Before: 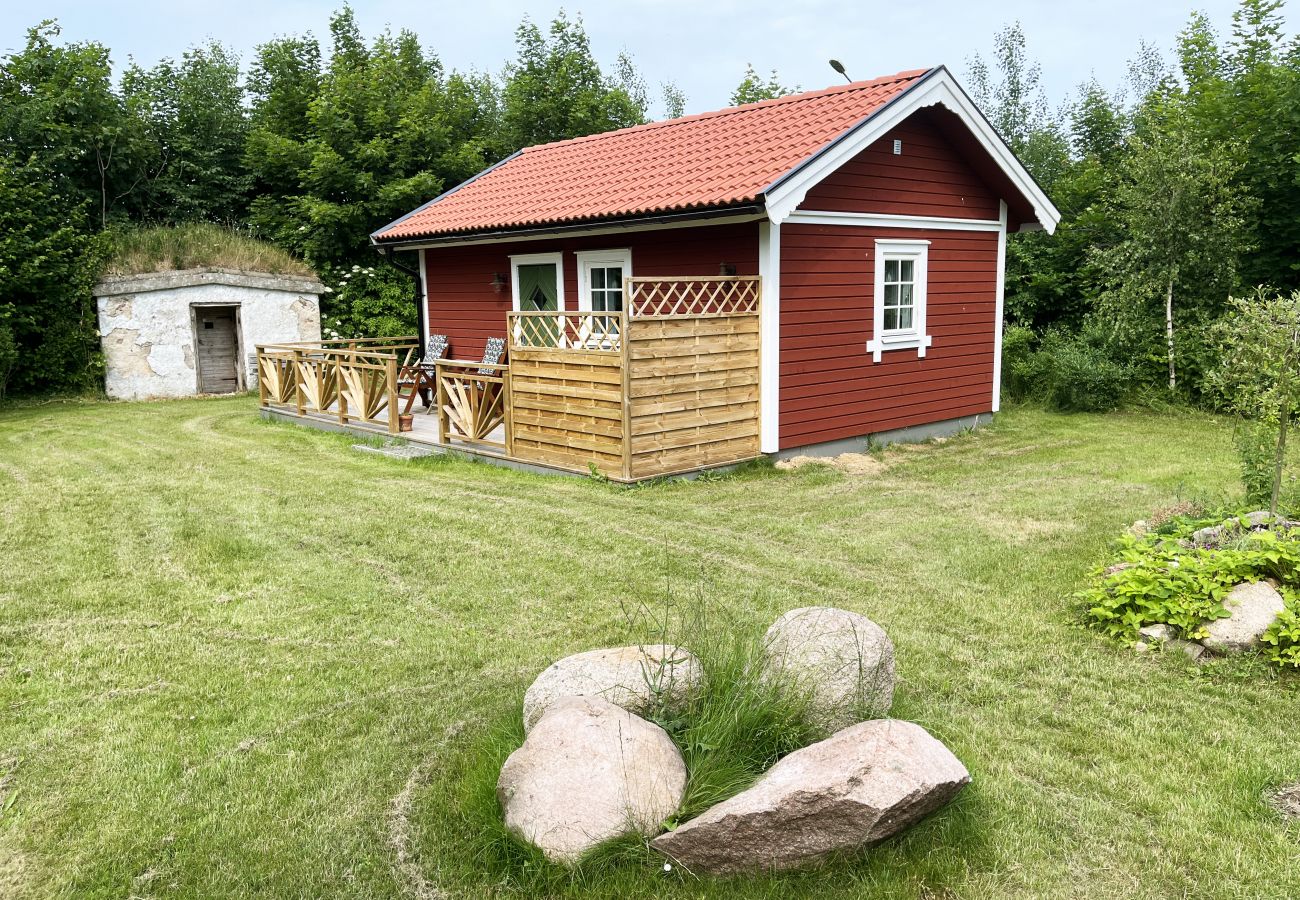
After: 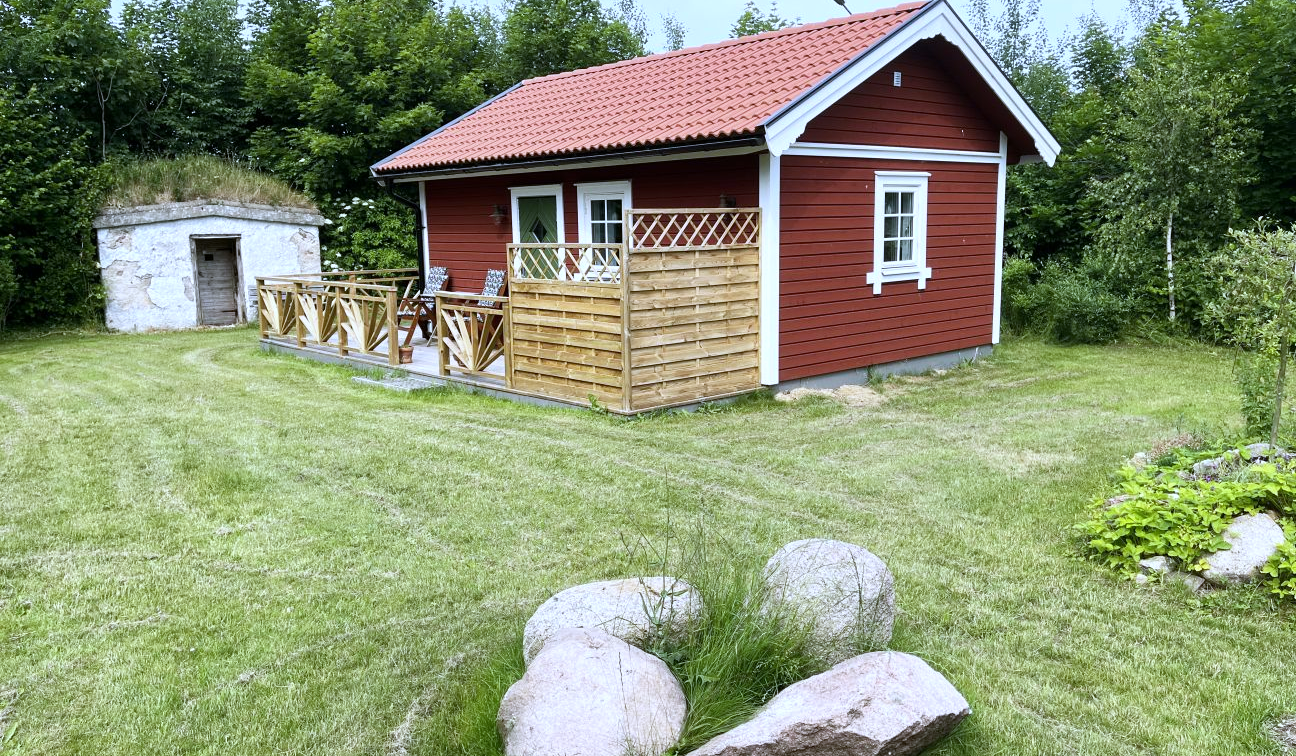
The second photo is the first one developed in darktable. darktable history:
contrast brightness saturation: contrast 0.05
crop: top 7.625%, bottom 8.027%
white balance: red 0.948, green 1.02, blue 1.176
